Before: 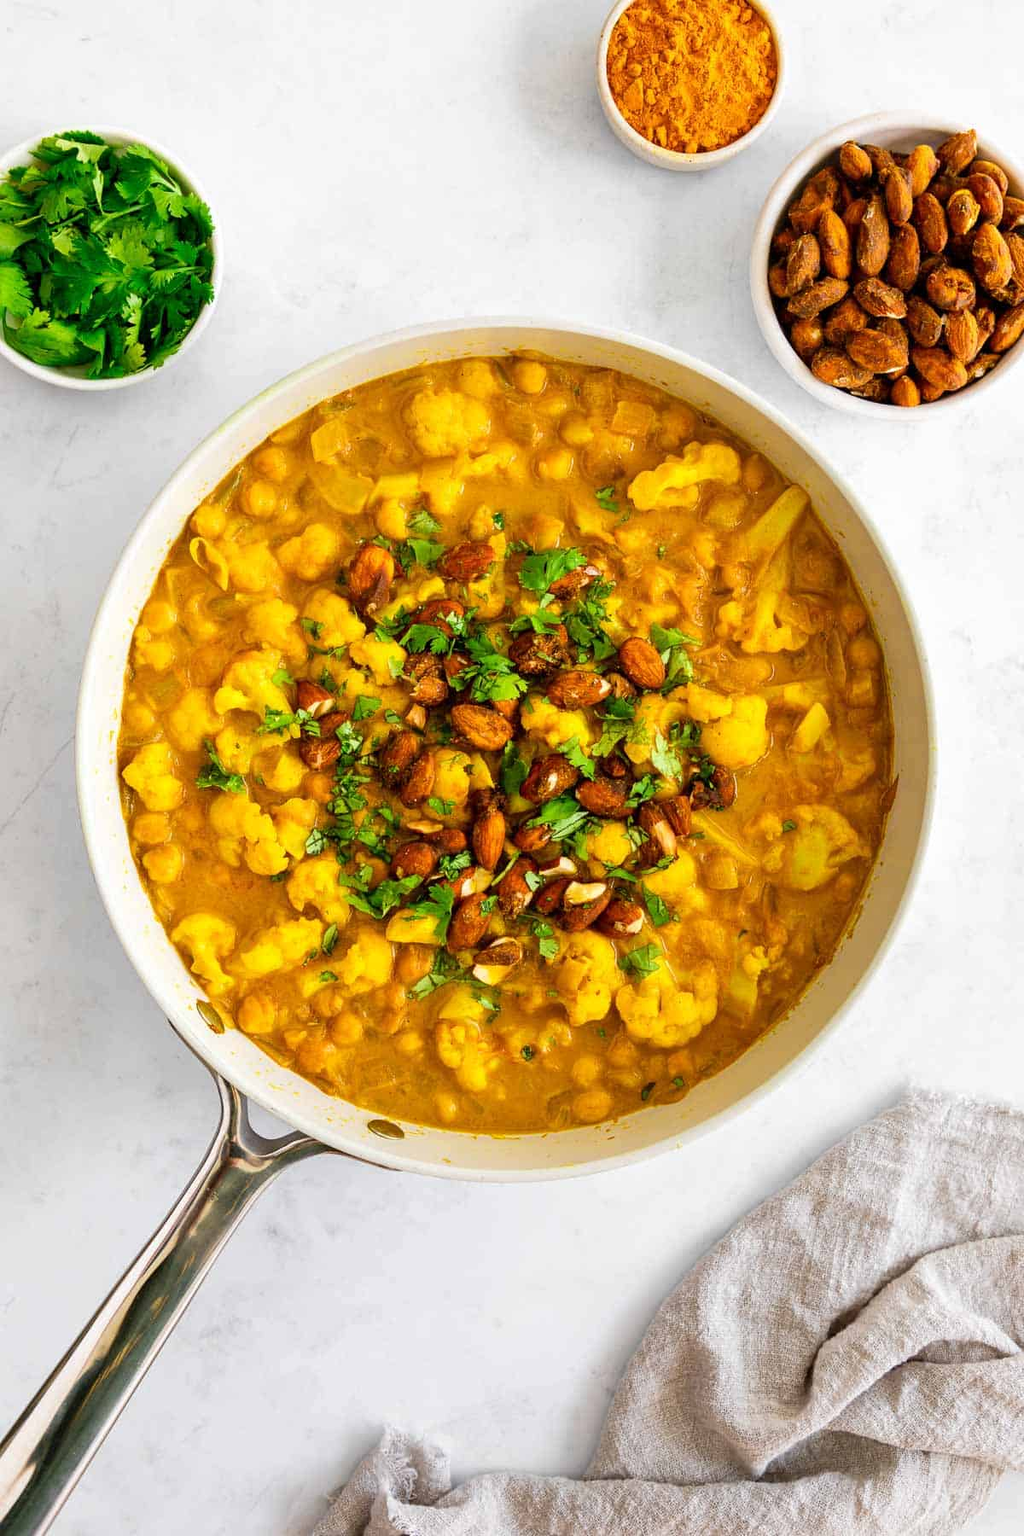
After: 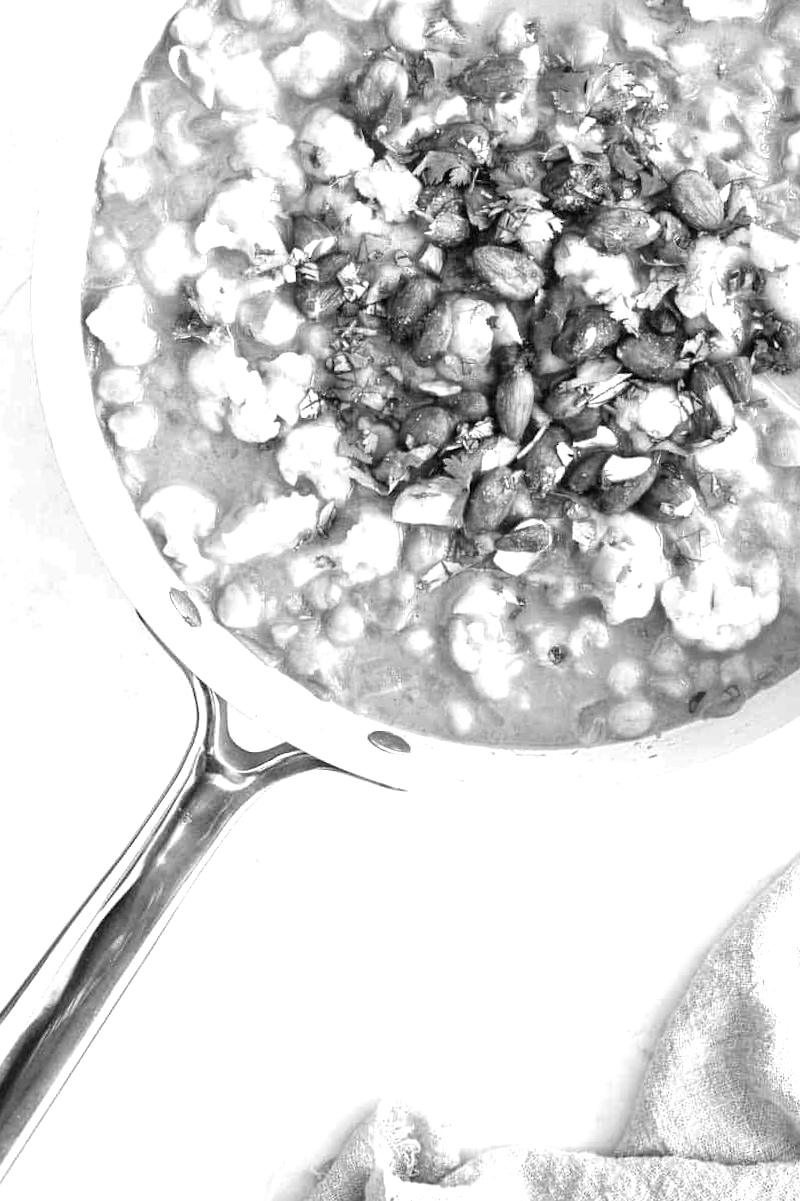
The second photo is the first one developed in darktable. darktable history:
crop and rotate: angle -0.82°, left 3.85%, top 31.828%, right 27.992%
white balance: red 0.967, blue 1.119, emerald 0.756
color zones: curves: ch1 [(0, -0.394) (0.143, -0.394) (0.286, -0.394) (0.429, -0.392) (0.571, -0.391) (0.714, -0.391) (0.857, -0.391) (1, -0.394)]
exposure: exposure 1 EV, compensate highlight preservation false
